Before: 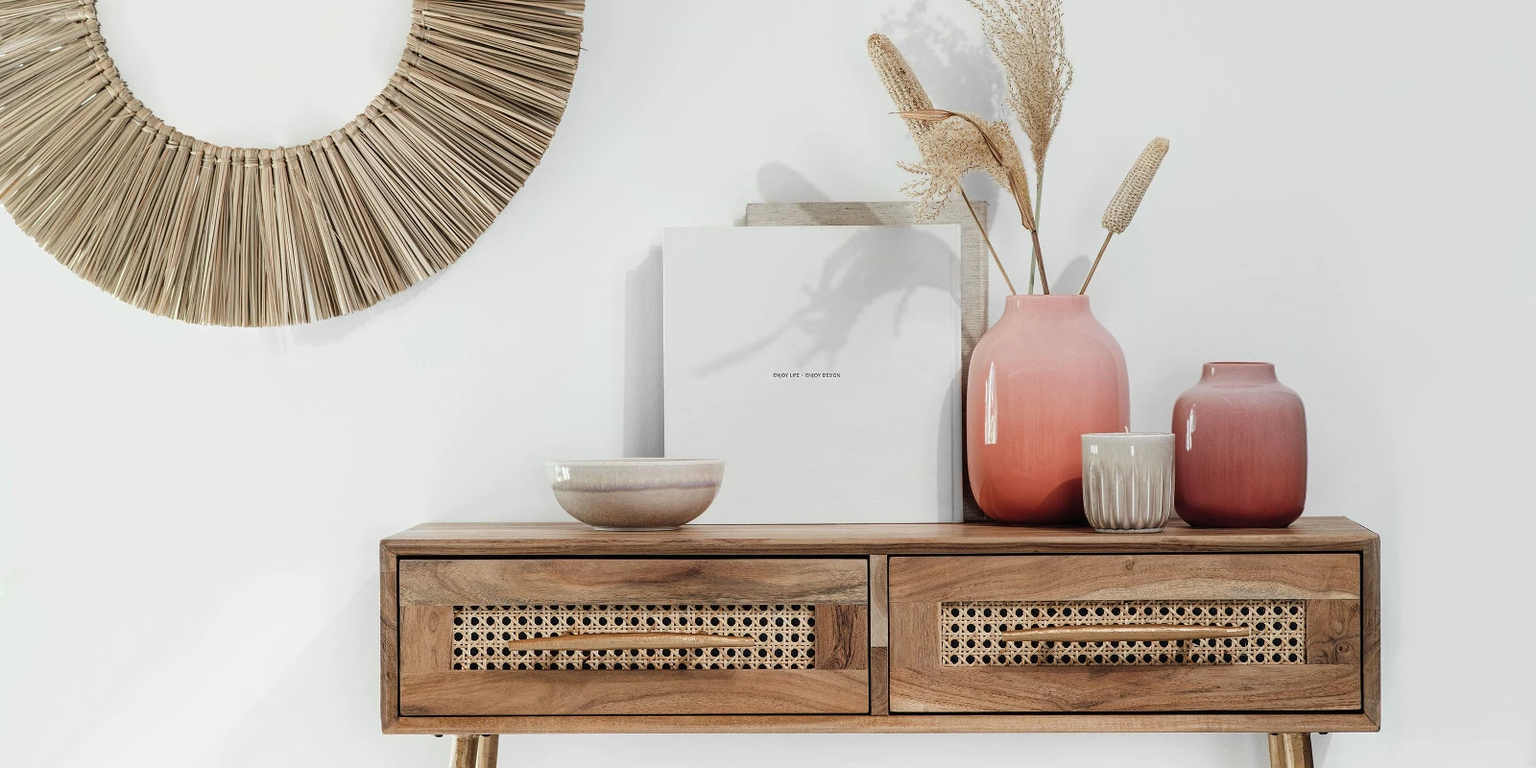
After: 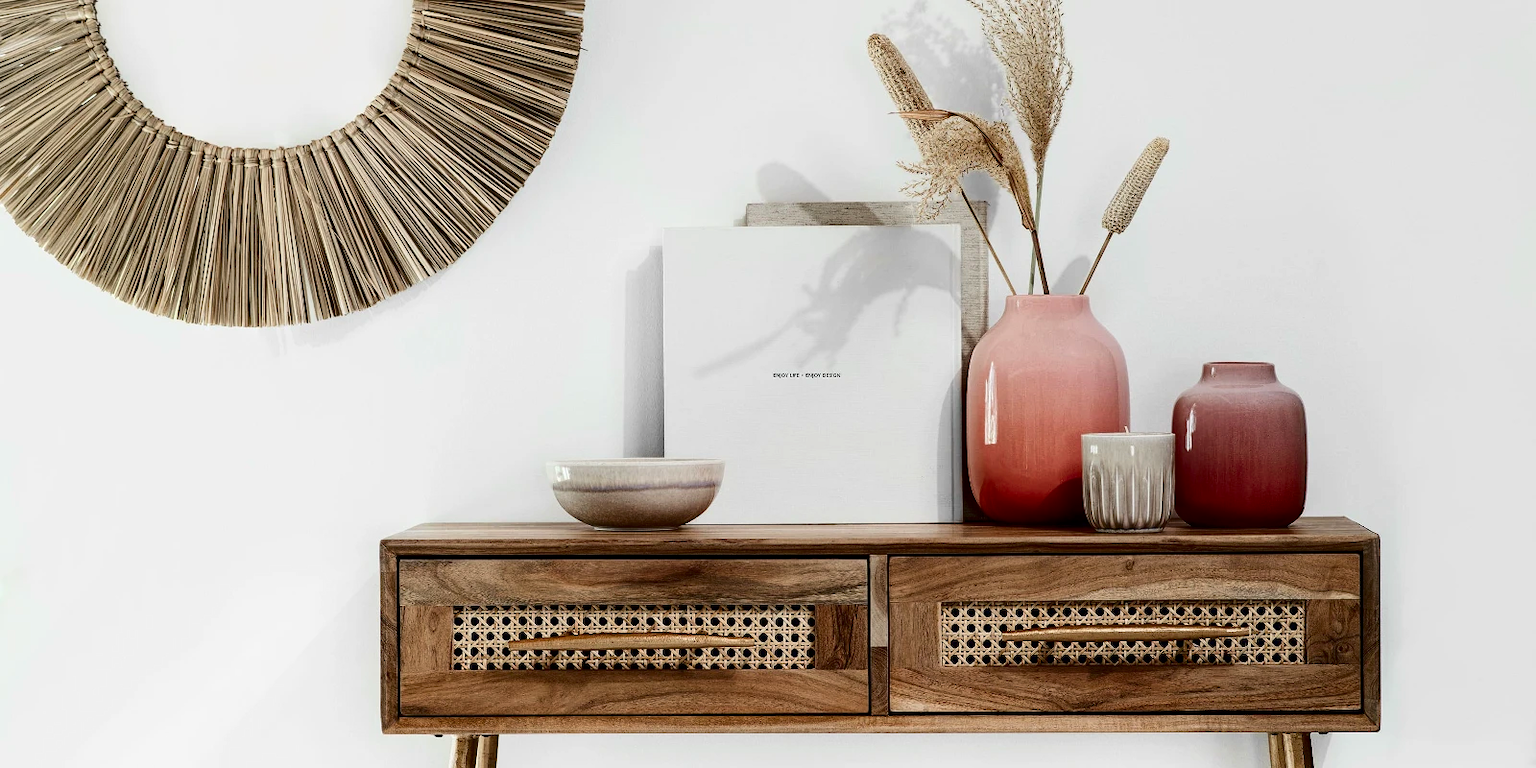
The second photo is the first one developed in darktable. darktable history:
contrast brightness saturation: contrast 0.24, brightness -0.243, saturation 0.148
